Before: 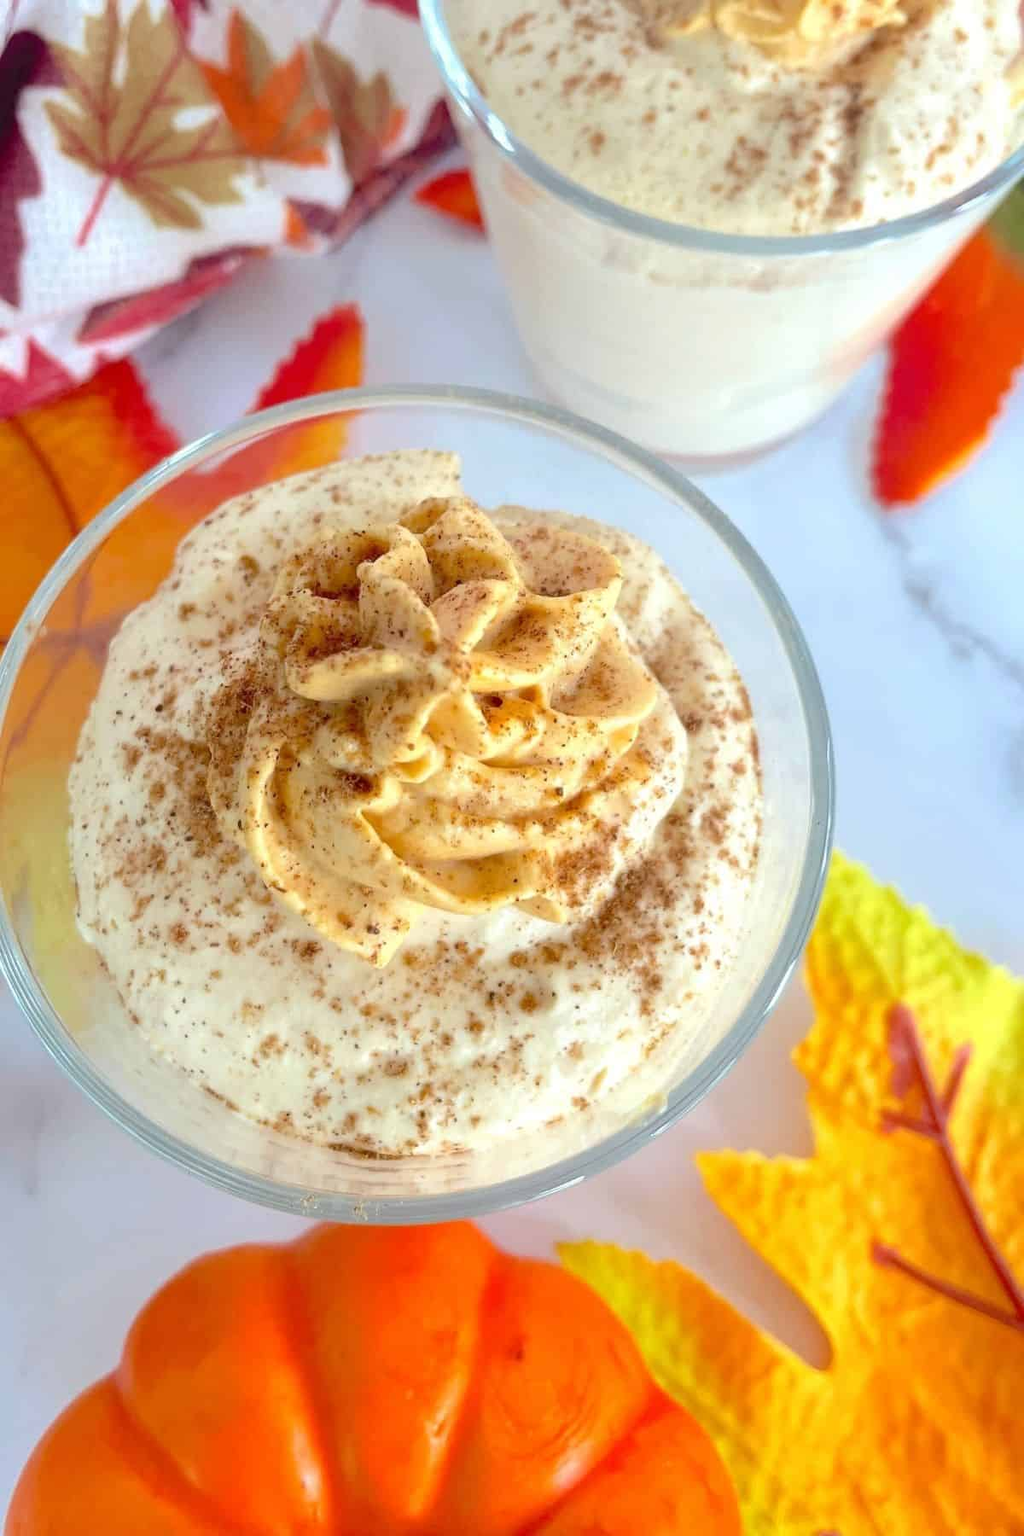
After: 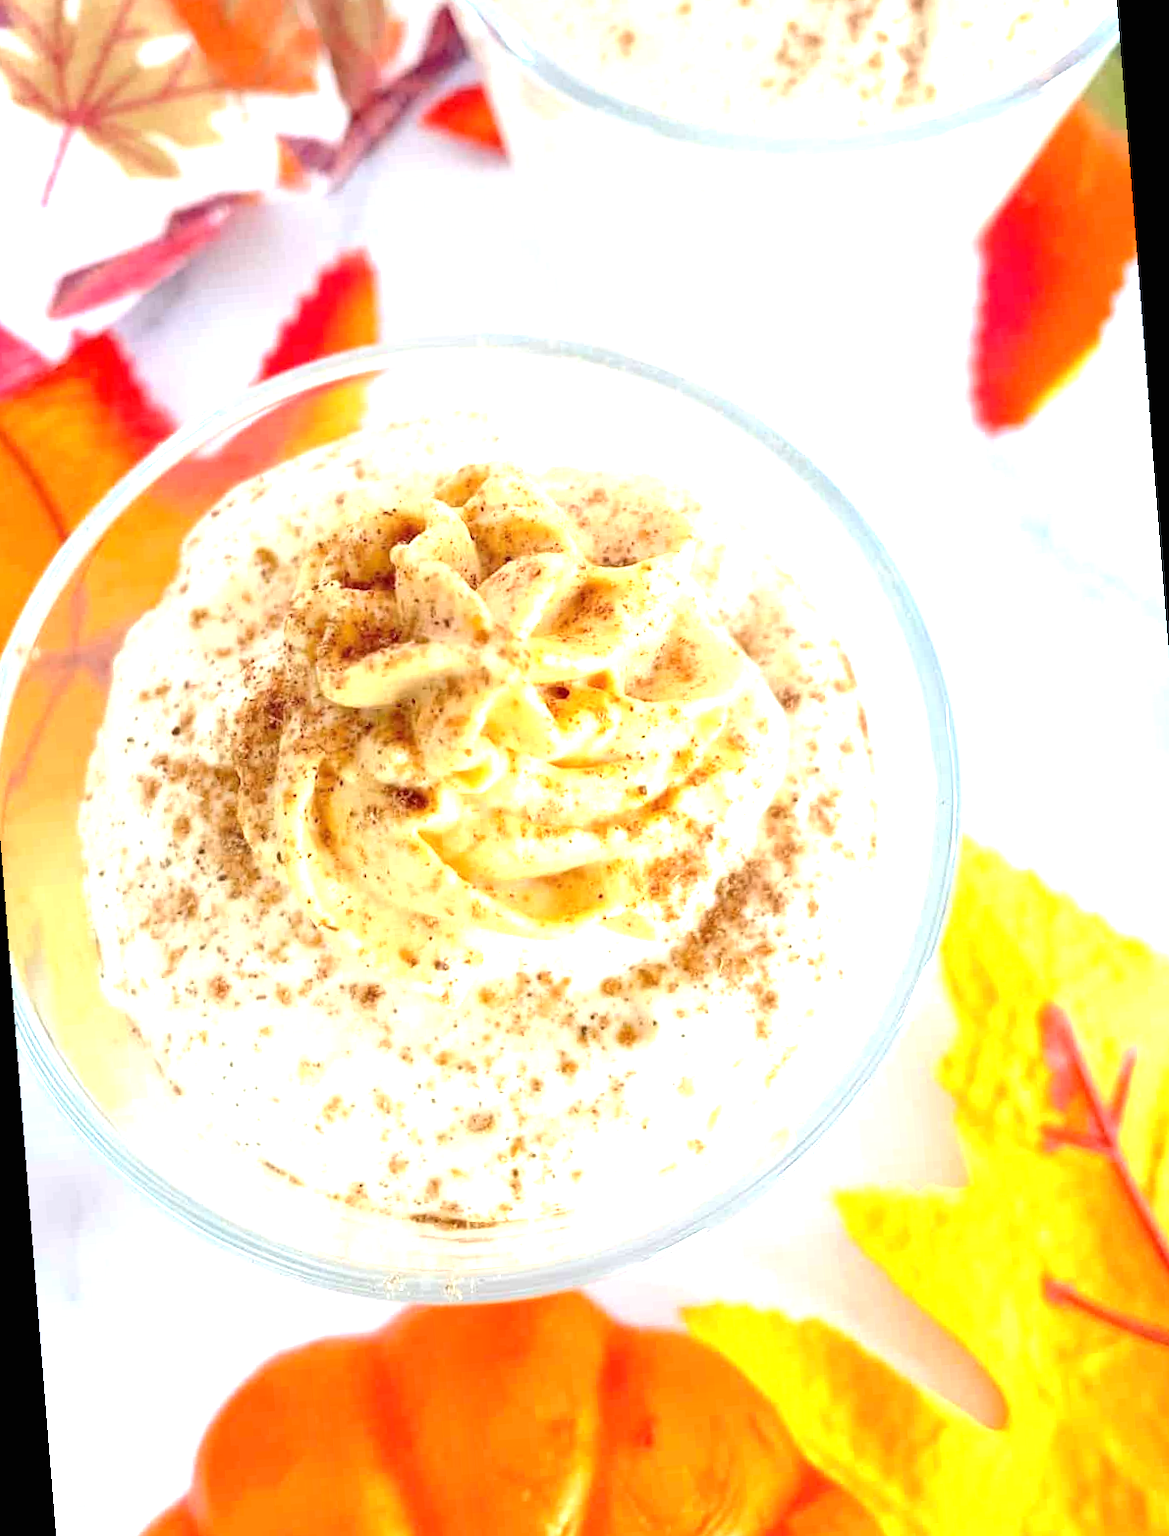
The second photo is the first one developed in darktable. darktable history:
exposure: black level correction 0, exposure 1.2 EV, compensate highlight preservation false
rotate and perspective: rotation -4.57°, crop left 0.054, crop right 0.944, crop top 0.087, crop bottom 0.914
